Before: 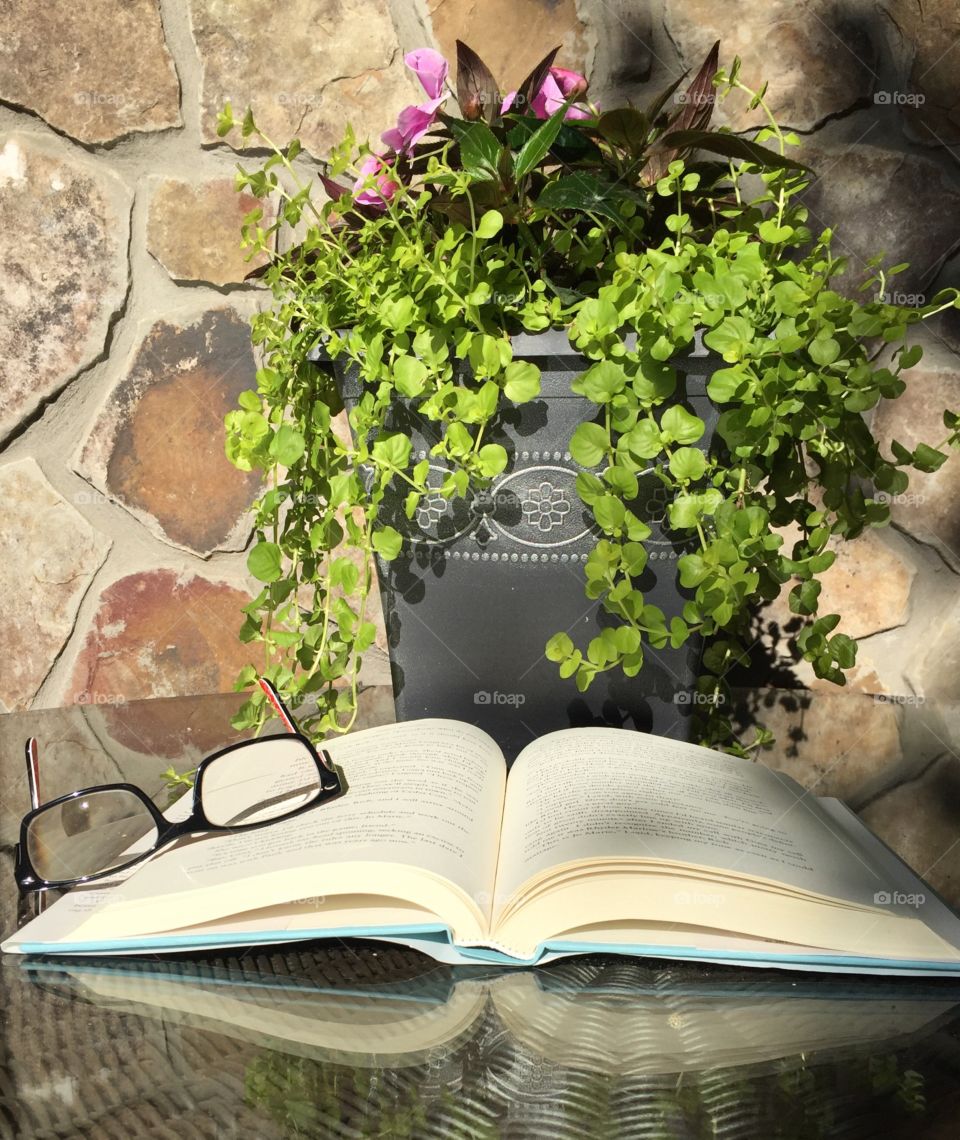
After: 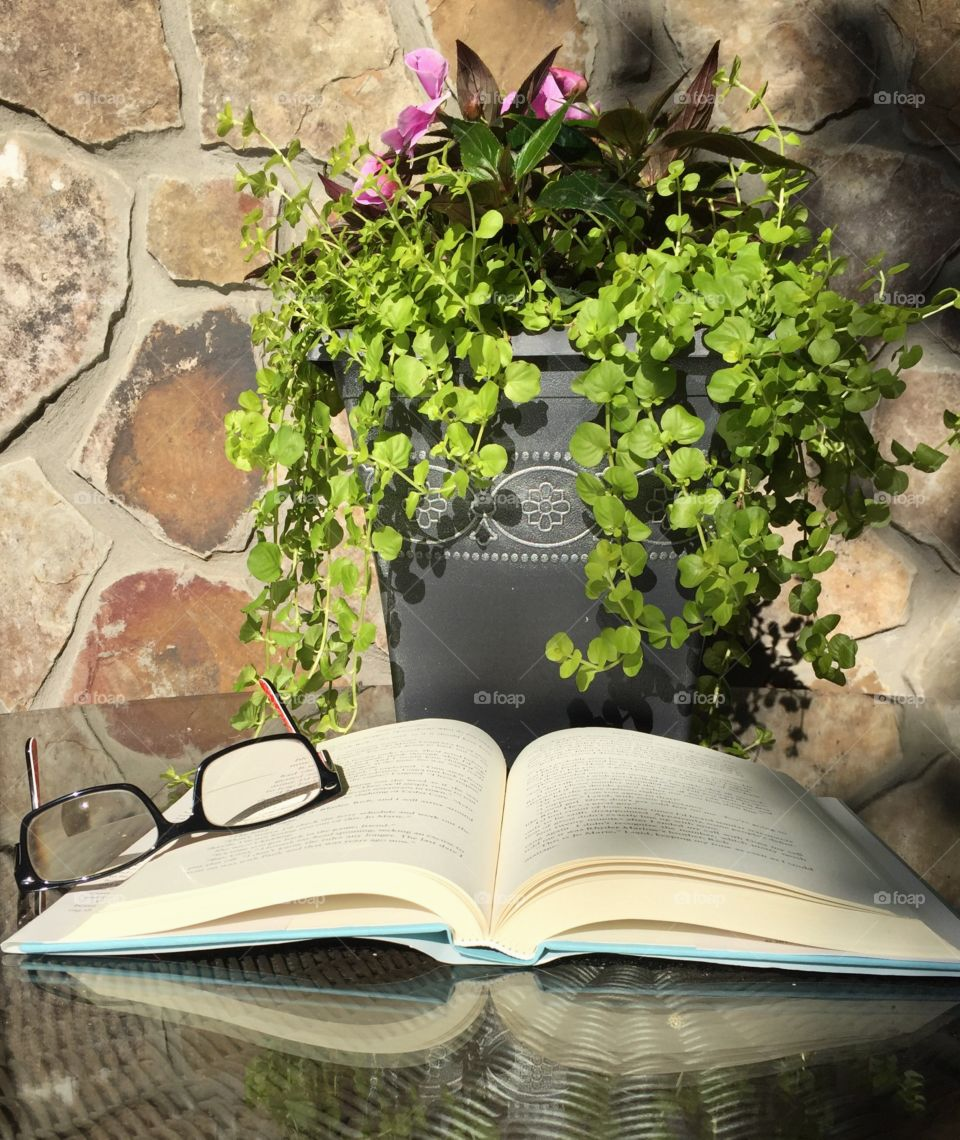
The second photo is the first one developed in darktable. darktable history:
exposure: exposure -0.044 EV, compensate exposure bias true, compensate highlight preservation false
